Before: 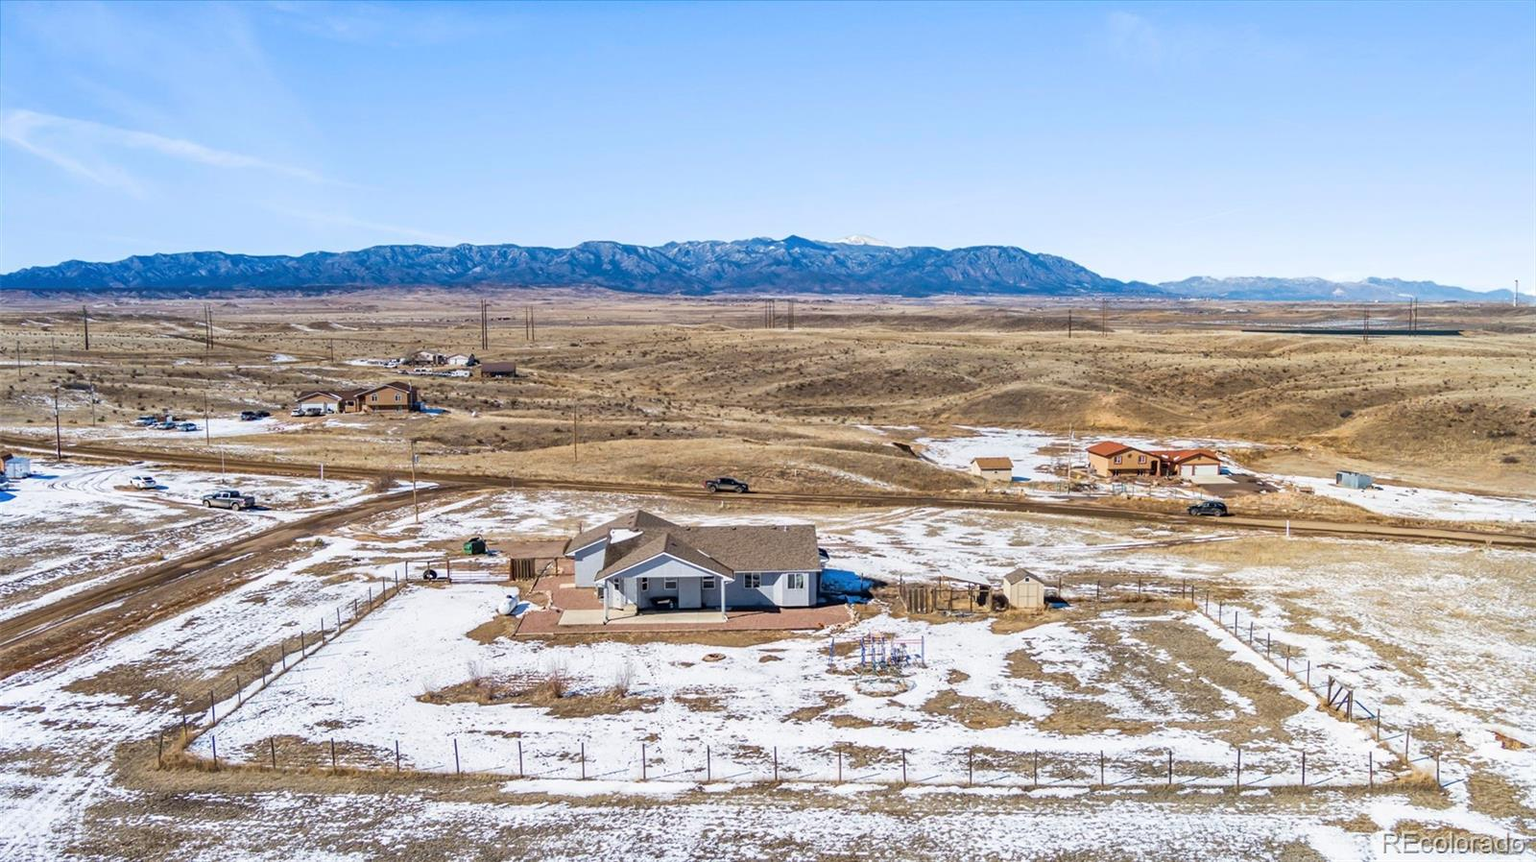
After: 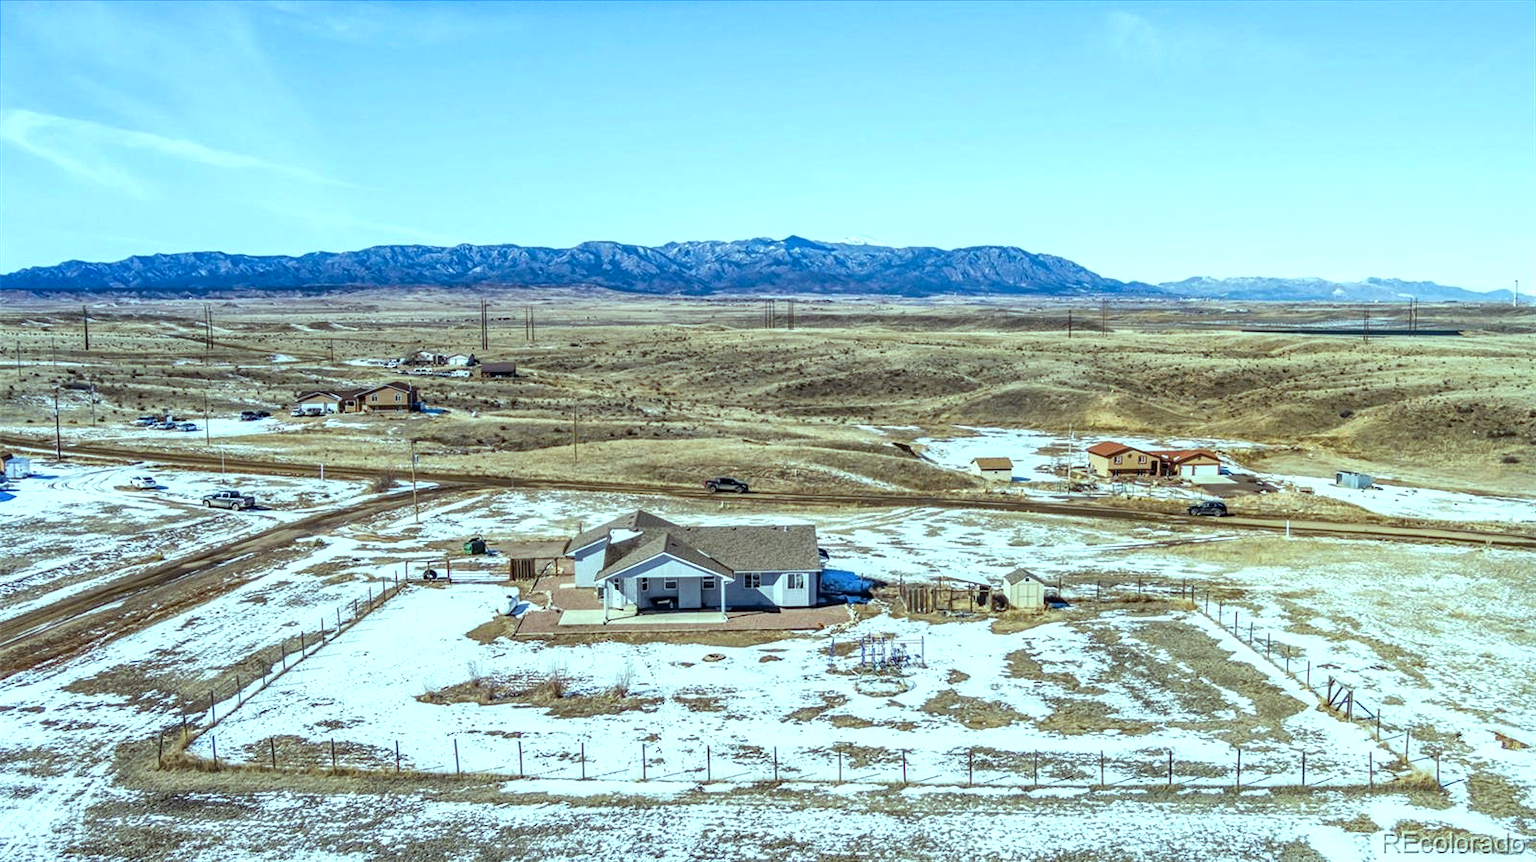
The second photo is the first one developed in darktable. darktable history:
local contrast: detail 130%
color balance: mode lift, gamma, gain (sRGB), lift [0.997, 0.979, 1.021, 1.011], gamma [1, 1.084, 0.916, 0.998], gain [1, 0.87, 1.13, 1.101], contrast 4.55%, contrast fulcrum 38.24%, output saturation 104.09%
